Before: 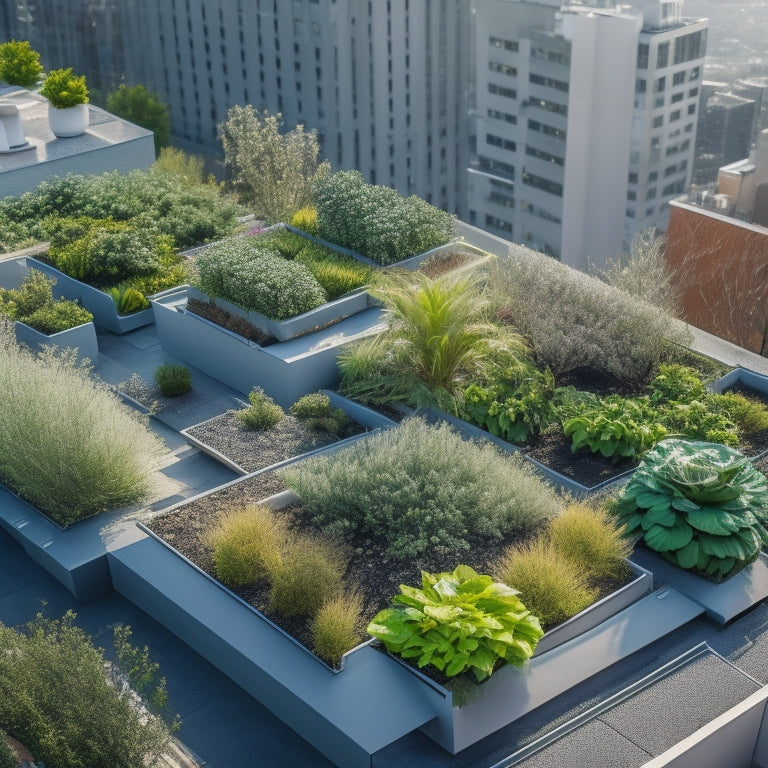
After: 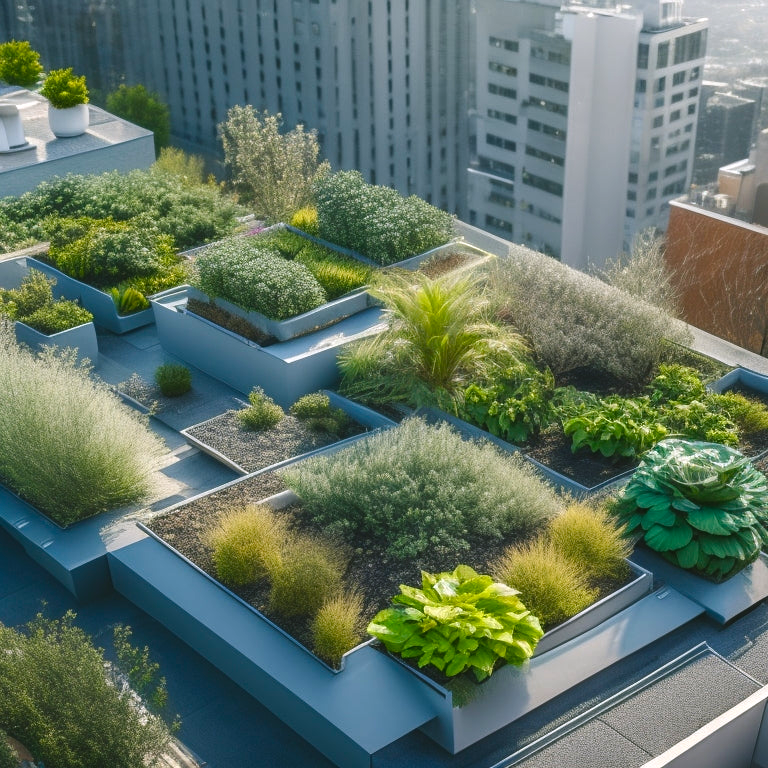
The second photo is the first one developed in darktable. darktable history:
color calibration: illuminant as shot in camera, x 0.358, y 0.373, temperature 4628.91 K
color balance rgb: shadows lift › chroma 1%, shadows lift › hue 217.2°, power › hue 310.8°, highlights gain › chroma 1%, highlights gain › hue 54°, global offset › luminance 0.5%, global offset › hue 171.6°, perceptual saturation grading › global saturation 14.09%, perceptual saturation grading › highlights -25%, perceptual saturation grading › shadows 30%, perceptual brilliance grading › highlights 13.42%, perceptual brilliance grading › mid-tones 8.05%, perceptual brilliance grading › shadows -17.45%, global vibrance 25%
color balance: mode lift, gamma, gain (sRGB), lift [1.04, 1, 1, 0.97], gamma [1.01, 1, 1, 0.97], gain [0.96, 1, 1, 0.97]
